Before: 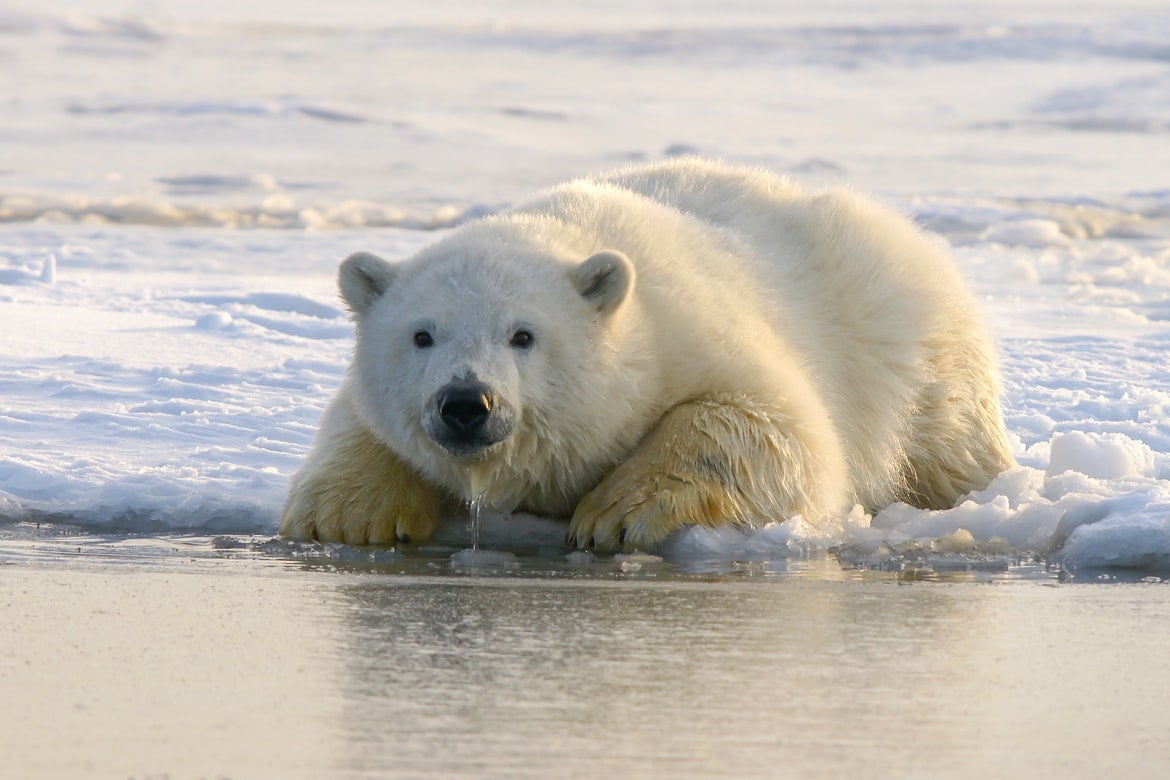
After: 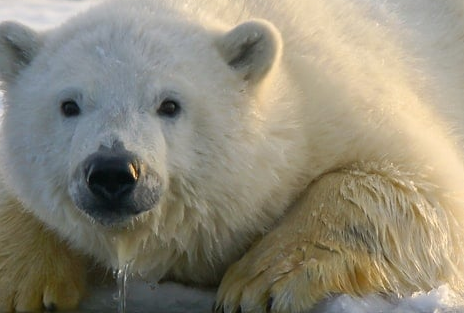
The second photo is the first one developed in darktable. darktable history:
crop: left 30.254%, top 29.655%, right 30.025%, bottom 30.213%
